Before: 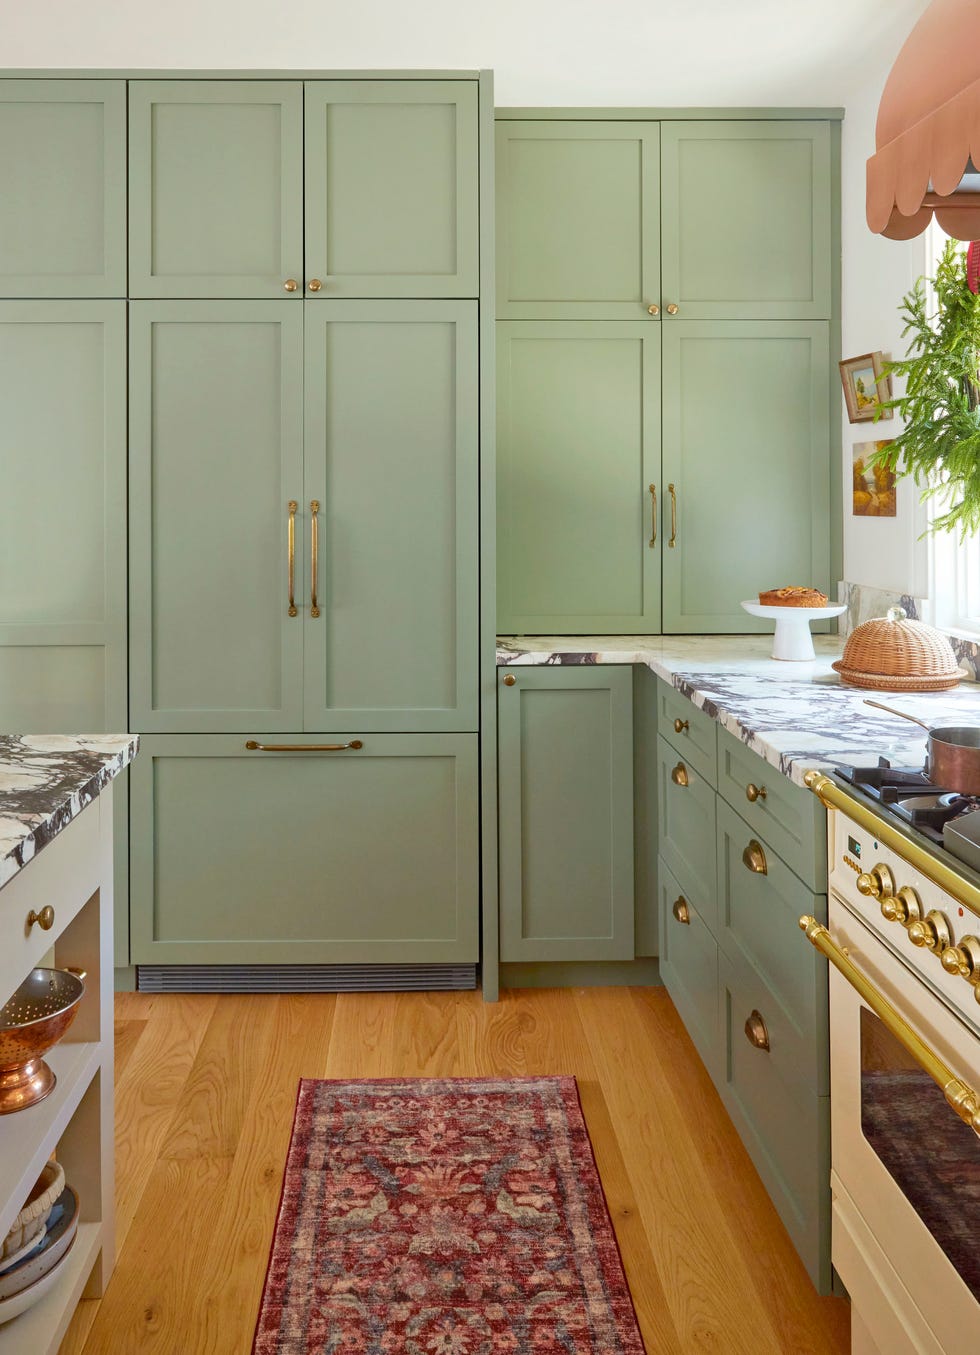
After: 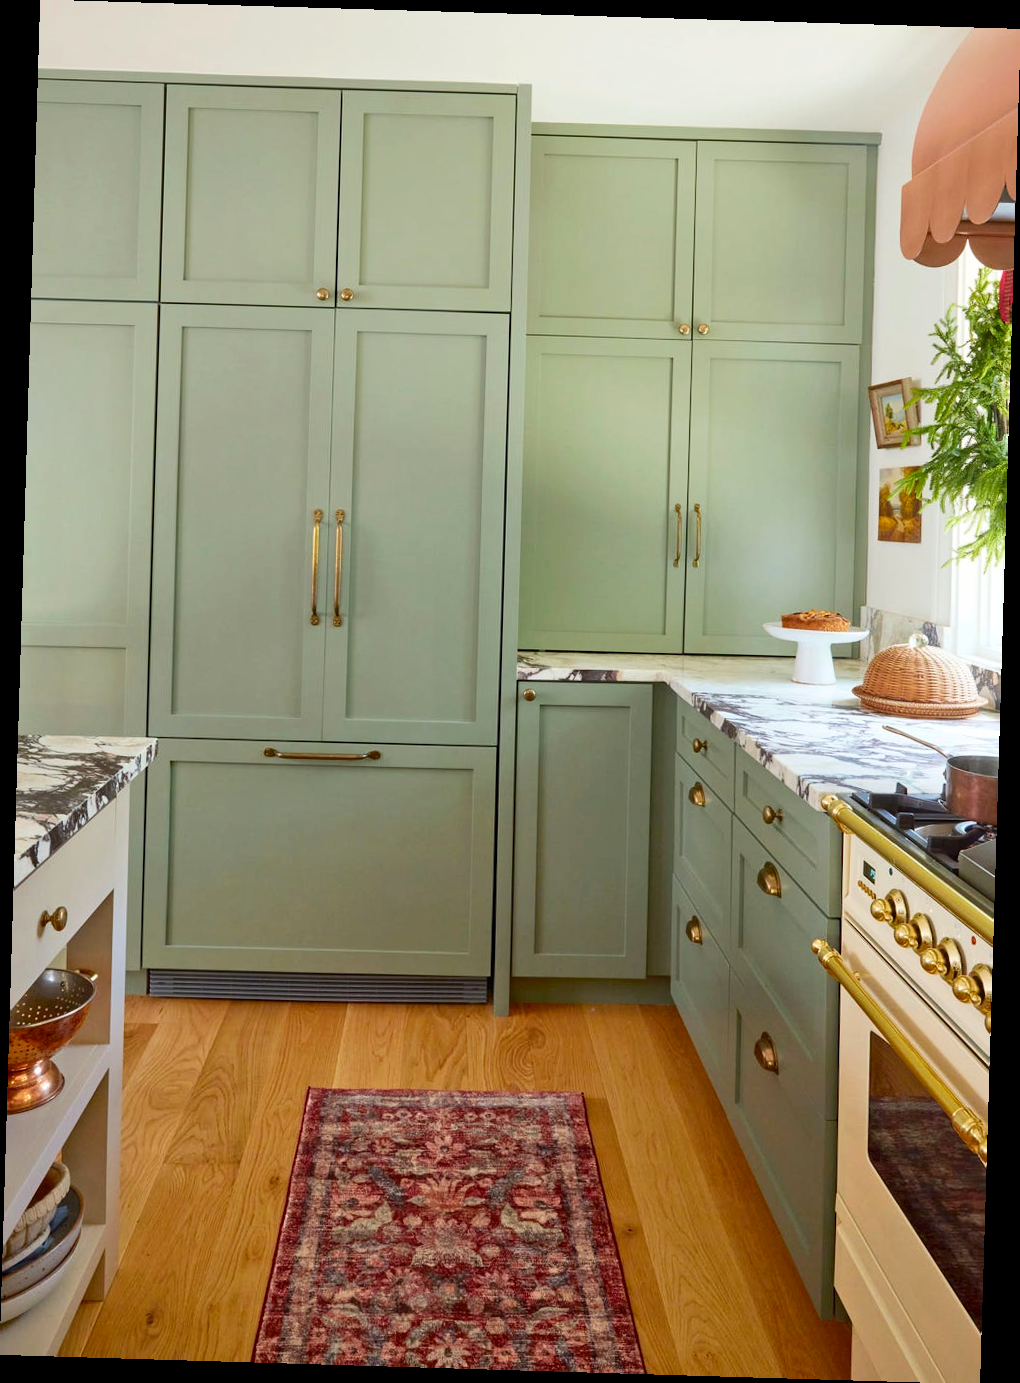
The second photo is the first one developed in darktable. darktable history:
rotate and perspective: rotation 1.72°, automatic cropping off
contrast brightness saturation: contrast 0.15, brightness -0.01, saturation 0.1
